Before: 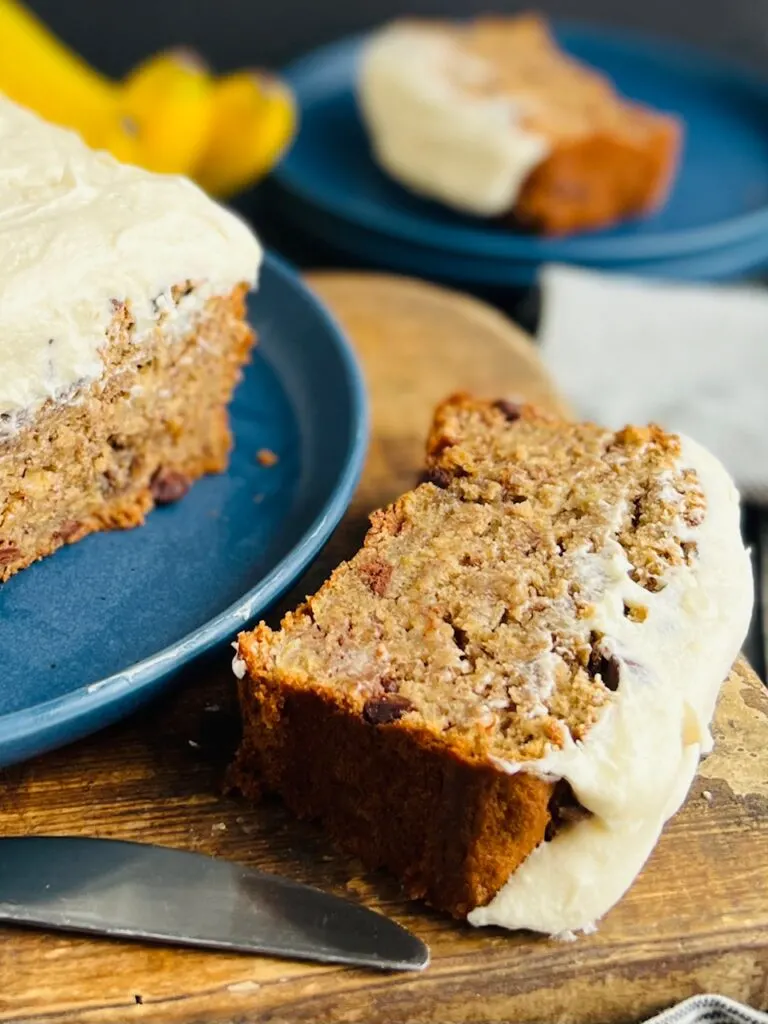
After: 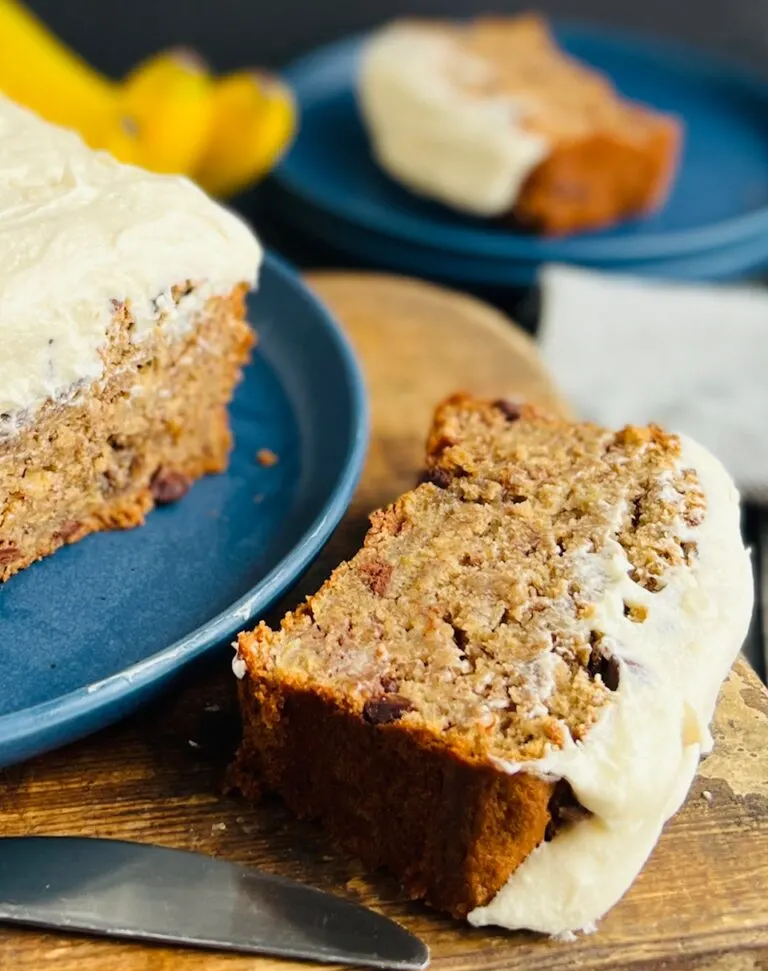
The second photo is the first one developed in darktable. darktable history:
crop and rotate: top 0.001%, bottom 5.175%
